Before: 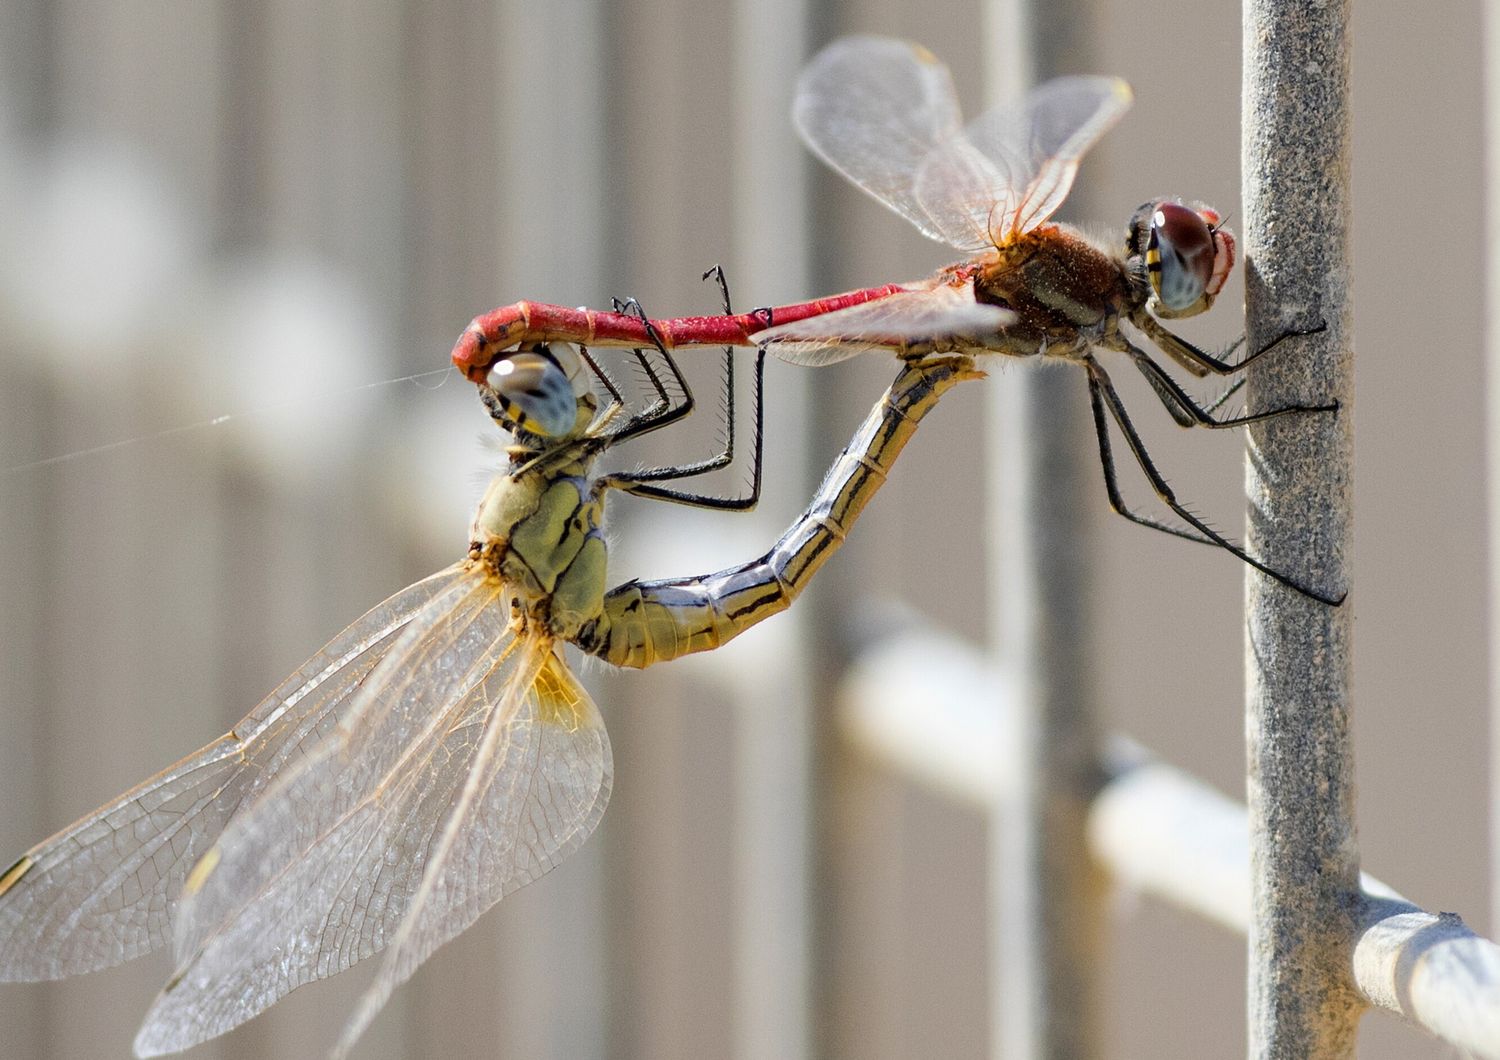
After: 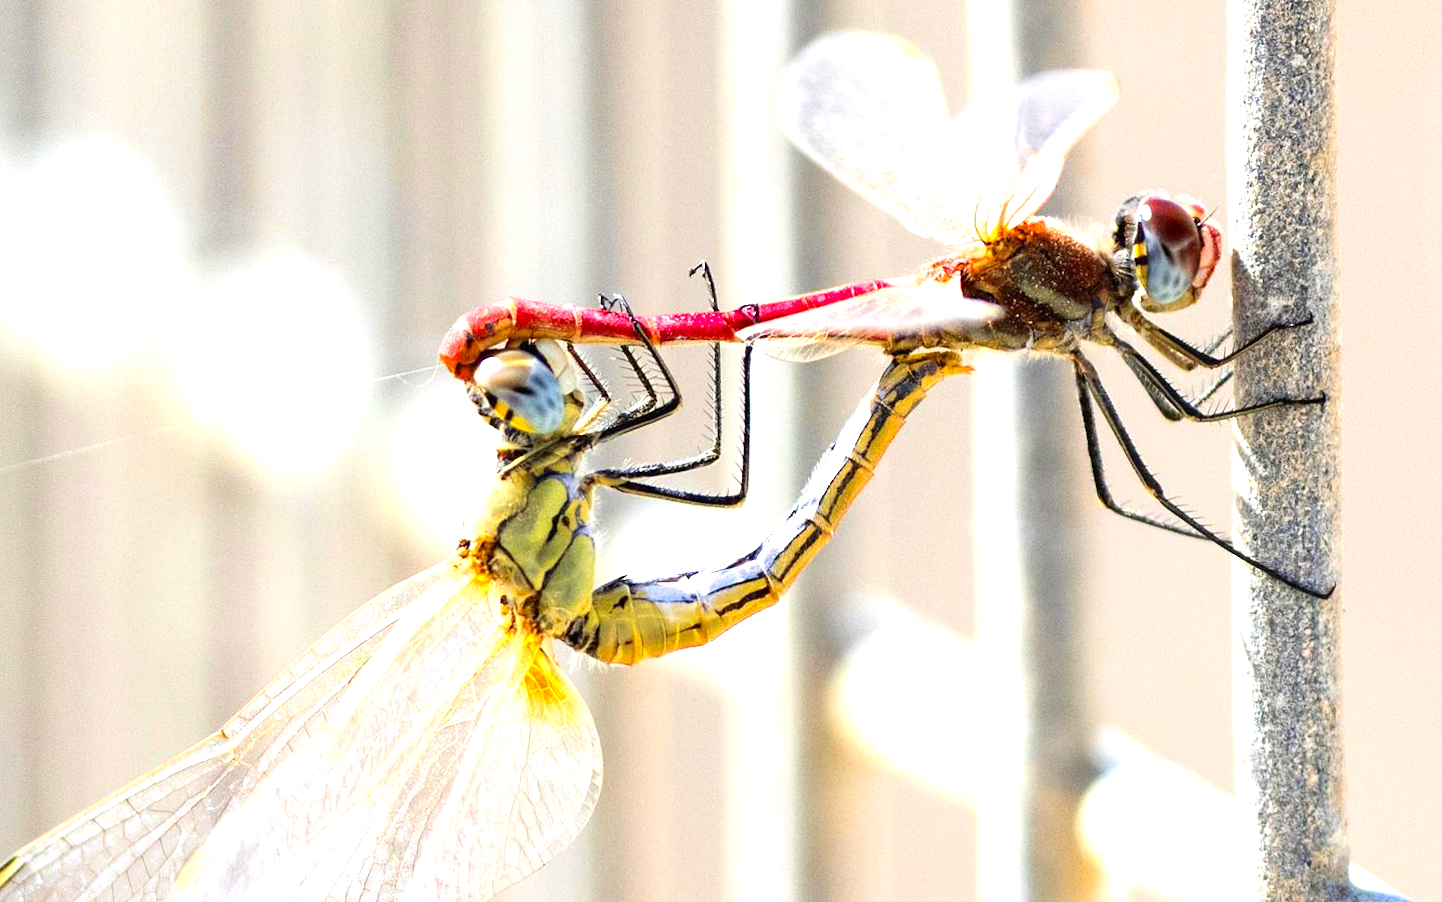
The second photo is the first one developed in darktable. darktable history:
crop and rotate: angle 0.324°, left 0.415%, right 2.662%, bottom 14.175%
exposure: black level correction 0, exposure 1.382 EV
contrast brightness saturation: contrast 0.085, saturation 0.276
